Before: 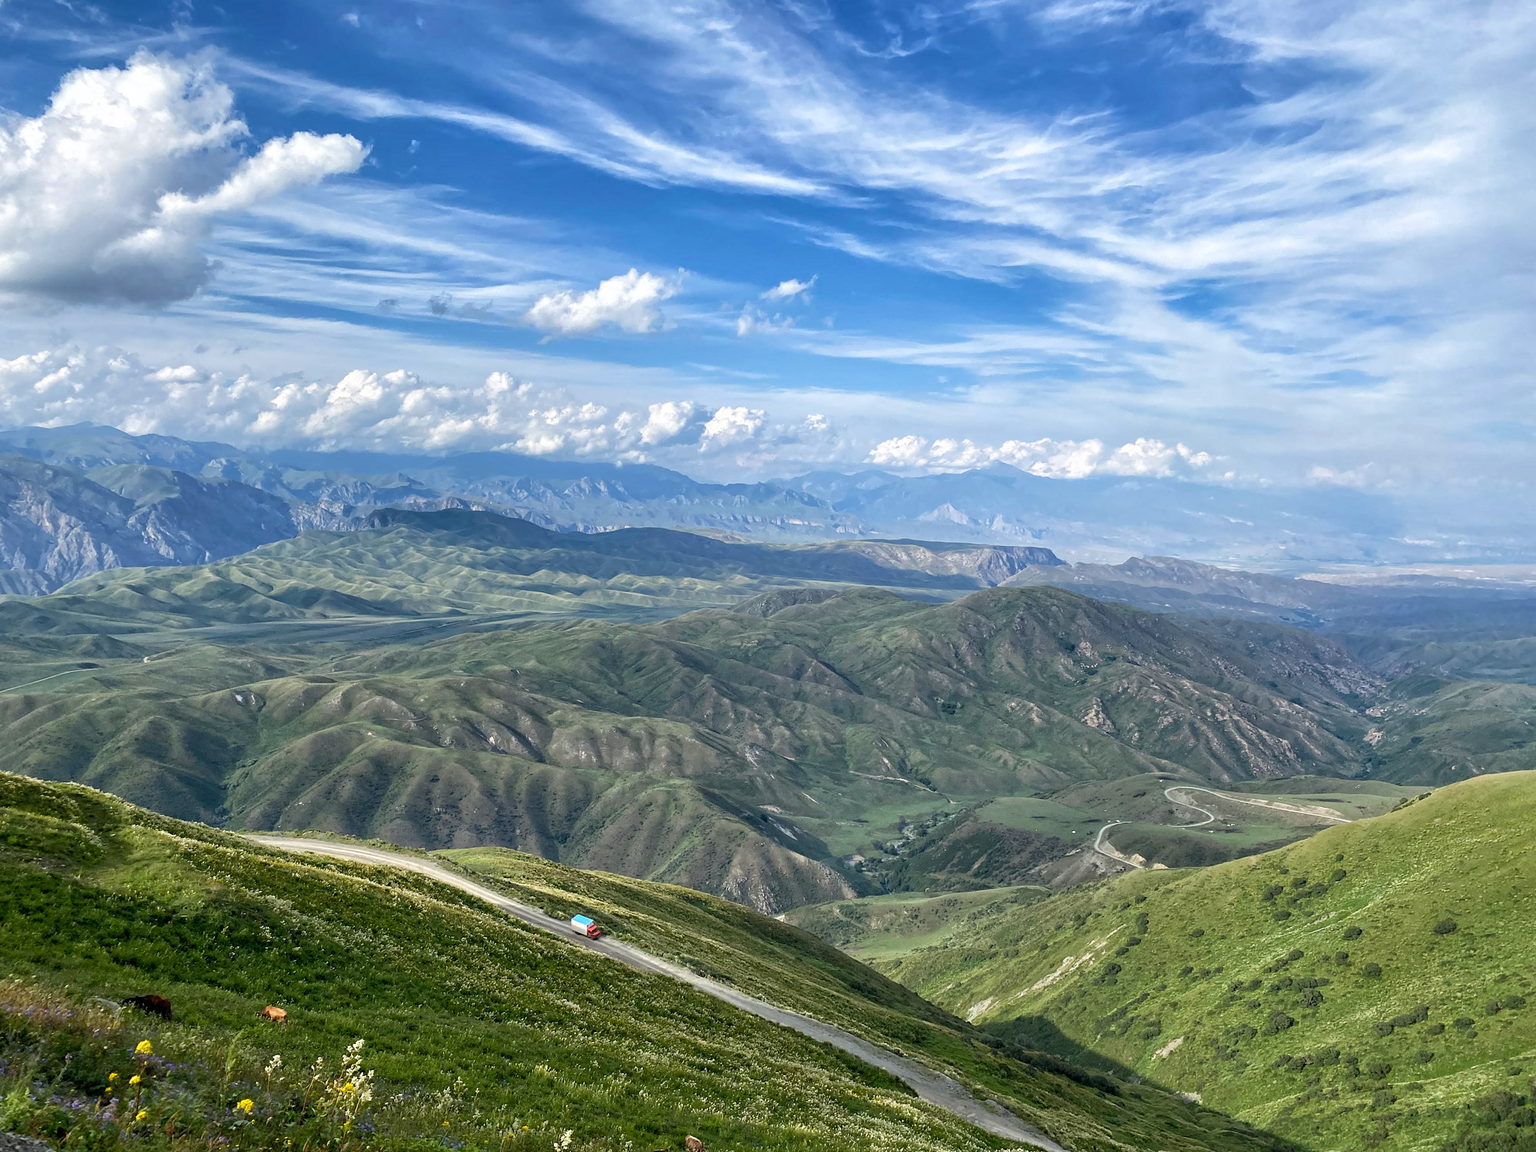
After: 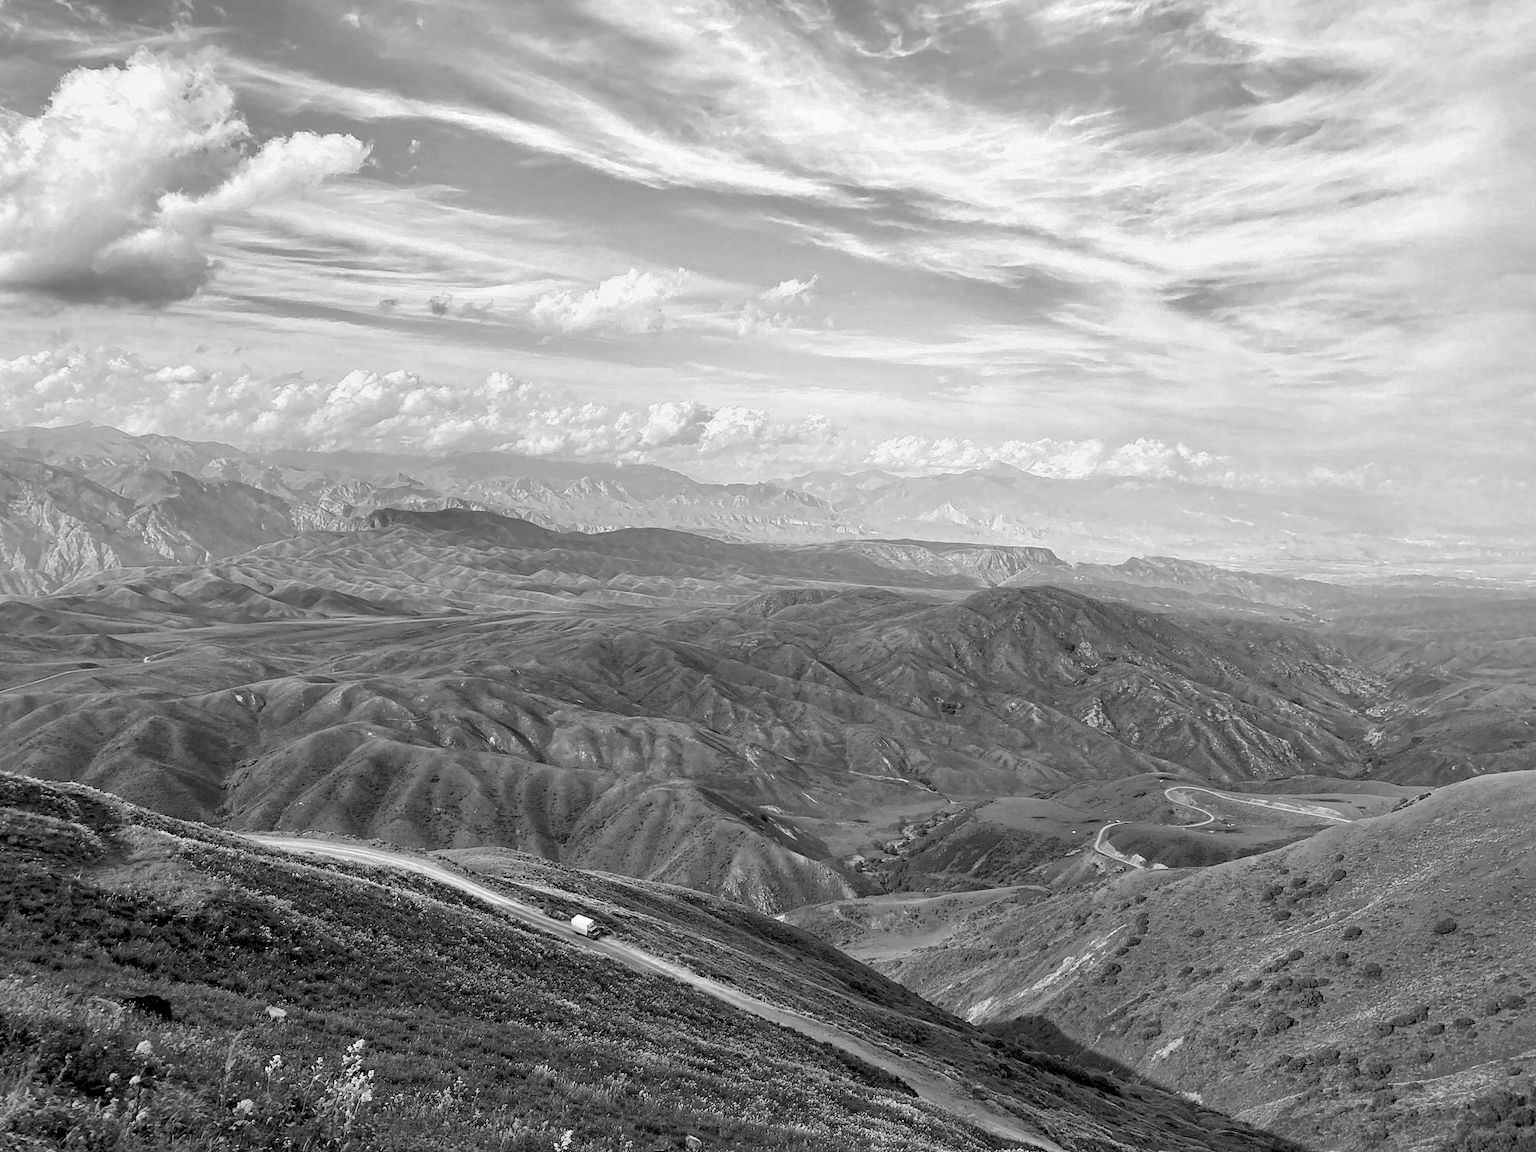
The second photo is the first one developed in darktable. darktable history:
shadows and highlights: white point adjustment 0.899, soften with gaussian
exposure: black level correction 0.009, exposure -0.165 EV, compensate exposure bias true, compensate highlight preservation false
color zones: curves: ch0 [(0, 0.613) (0.01, 0.613) (0.245, 0.448) (0.498, 0.529) (0.642, 0.665) (0.879, 0.777) (0.99, 0.613)]; ch1 [(0, 0) (0.143, 0) (0.286, 0) (0.429, 0) (0.571, 0) (0.714, 0) (0.857, 0)]
